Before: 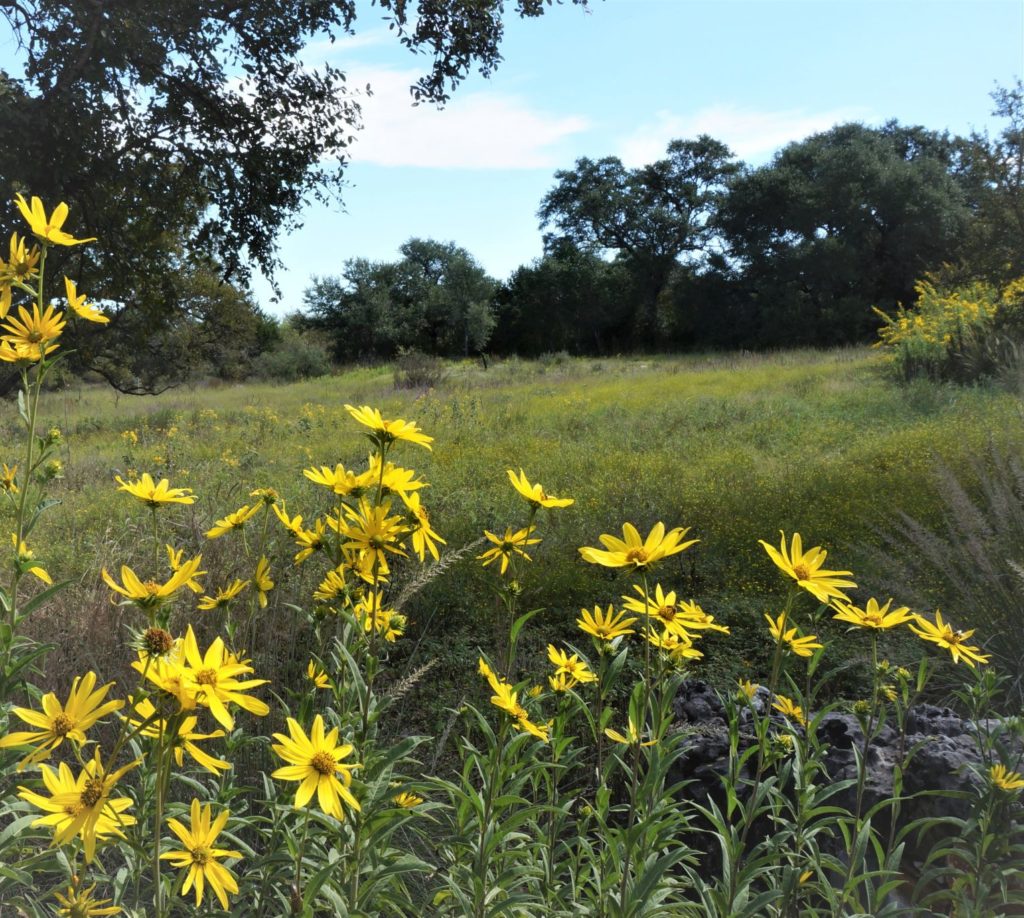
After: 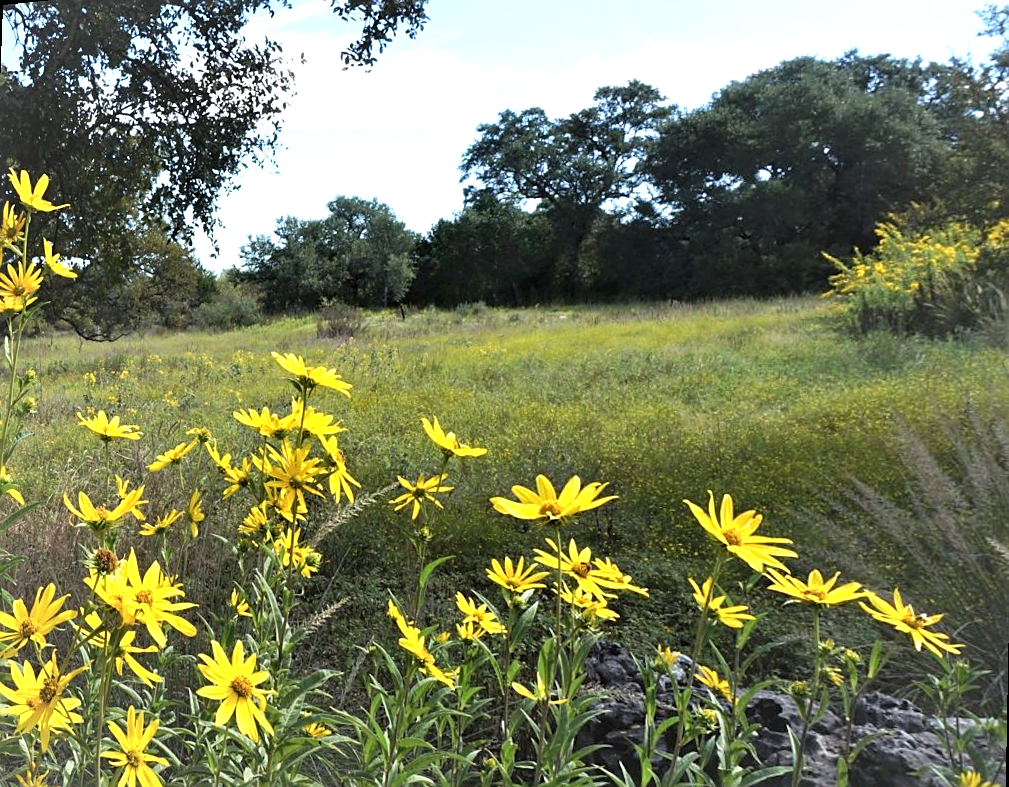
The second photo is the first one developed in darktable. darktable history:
sharpen: on, module defaults
rotate and perspective: rotation 1.69°, lens shift (vertical) -0.023, lens shift (horizontal) -0.291, crop left 0.025, crop right 0.988, crop top 0.092, crop bottom 0.842
exposure: exposure 0.657 EV, compensate highlight preservation false
